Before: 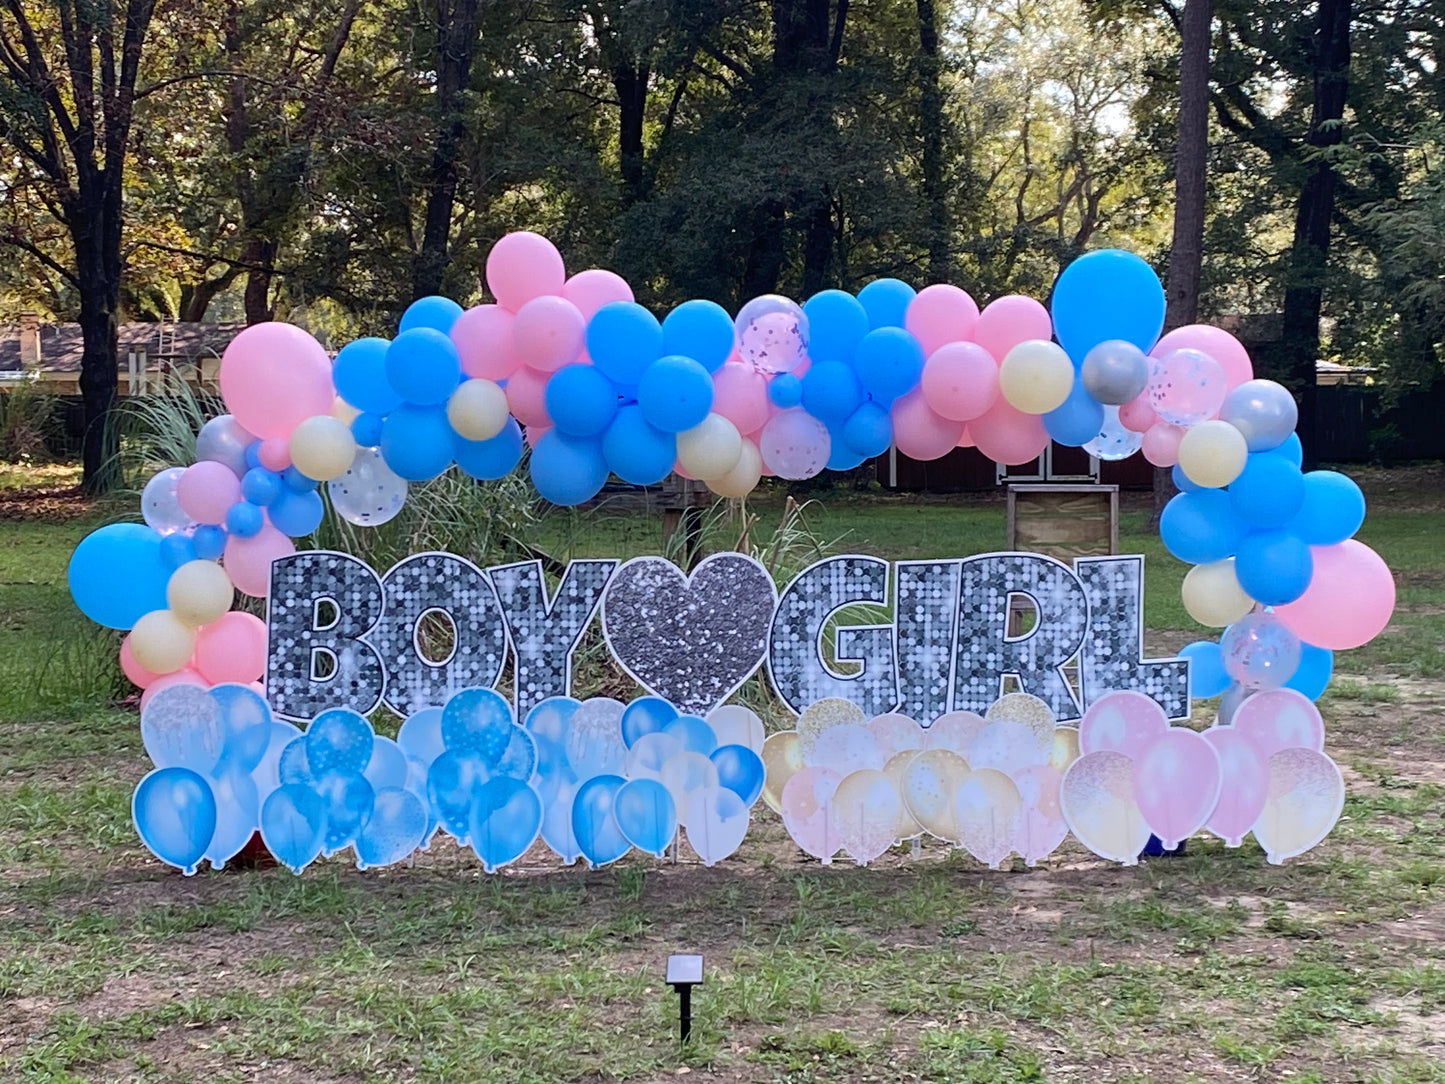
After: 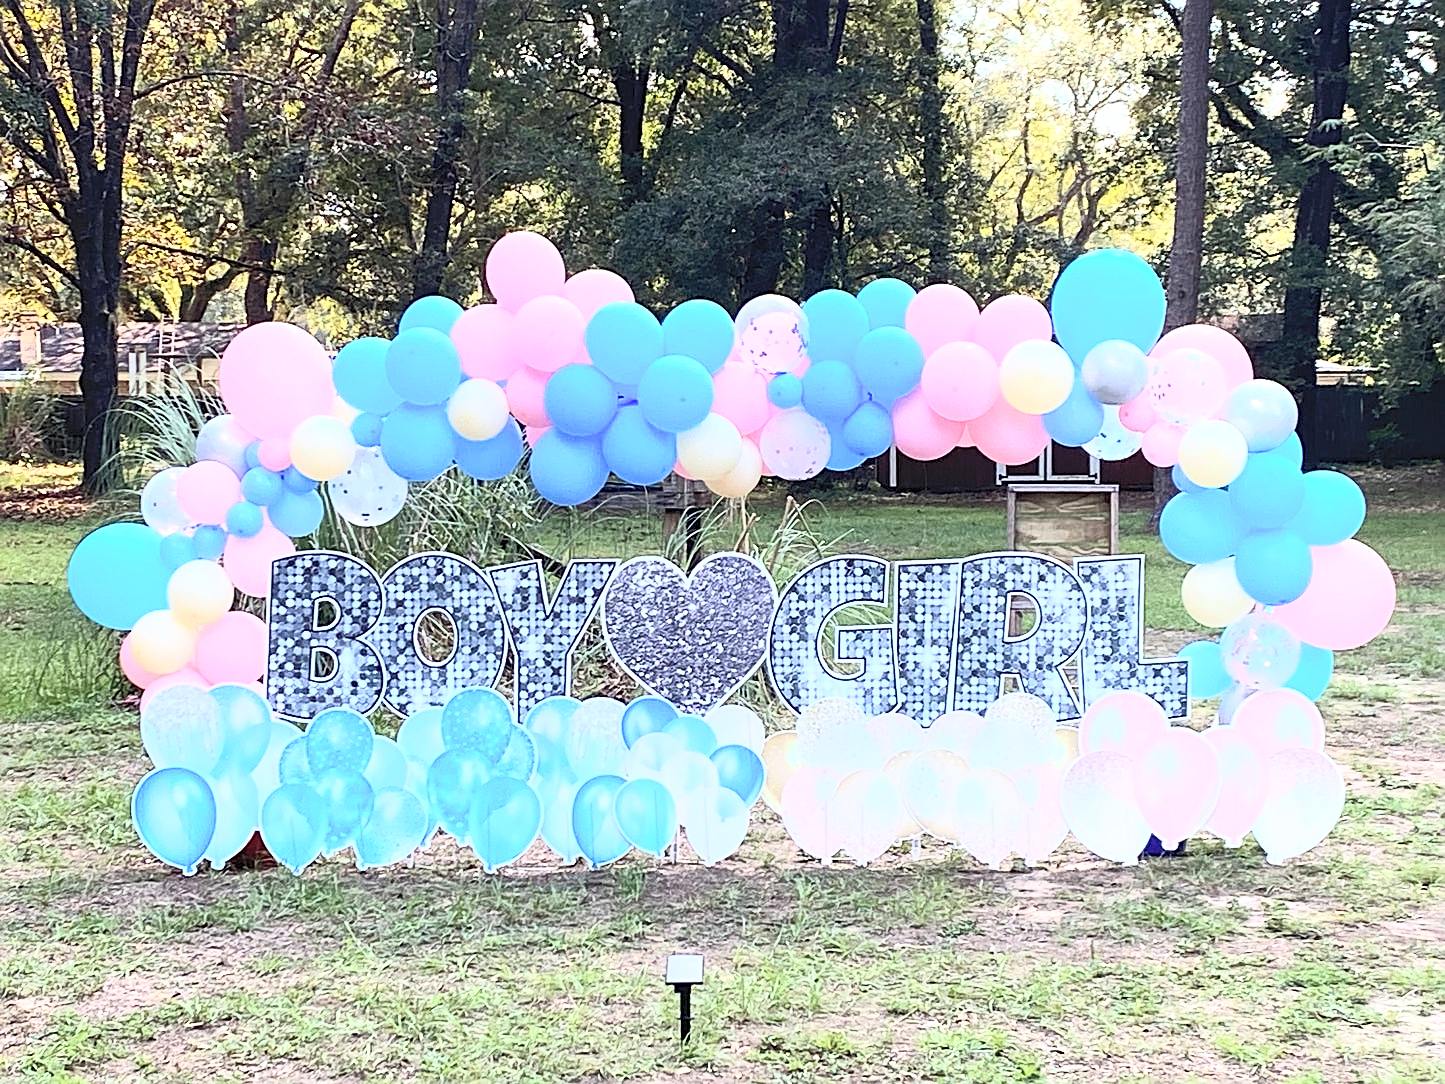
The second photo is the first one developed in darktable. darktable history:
contrast brightness saturation: contrast 0.39, brightness 0.53
exposure: exposure 0.515 EV, compensate highlight preservation false
sharpen: amount 0.575
white balance: red 0.978, blue 0.999
